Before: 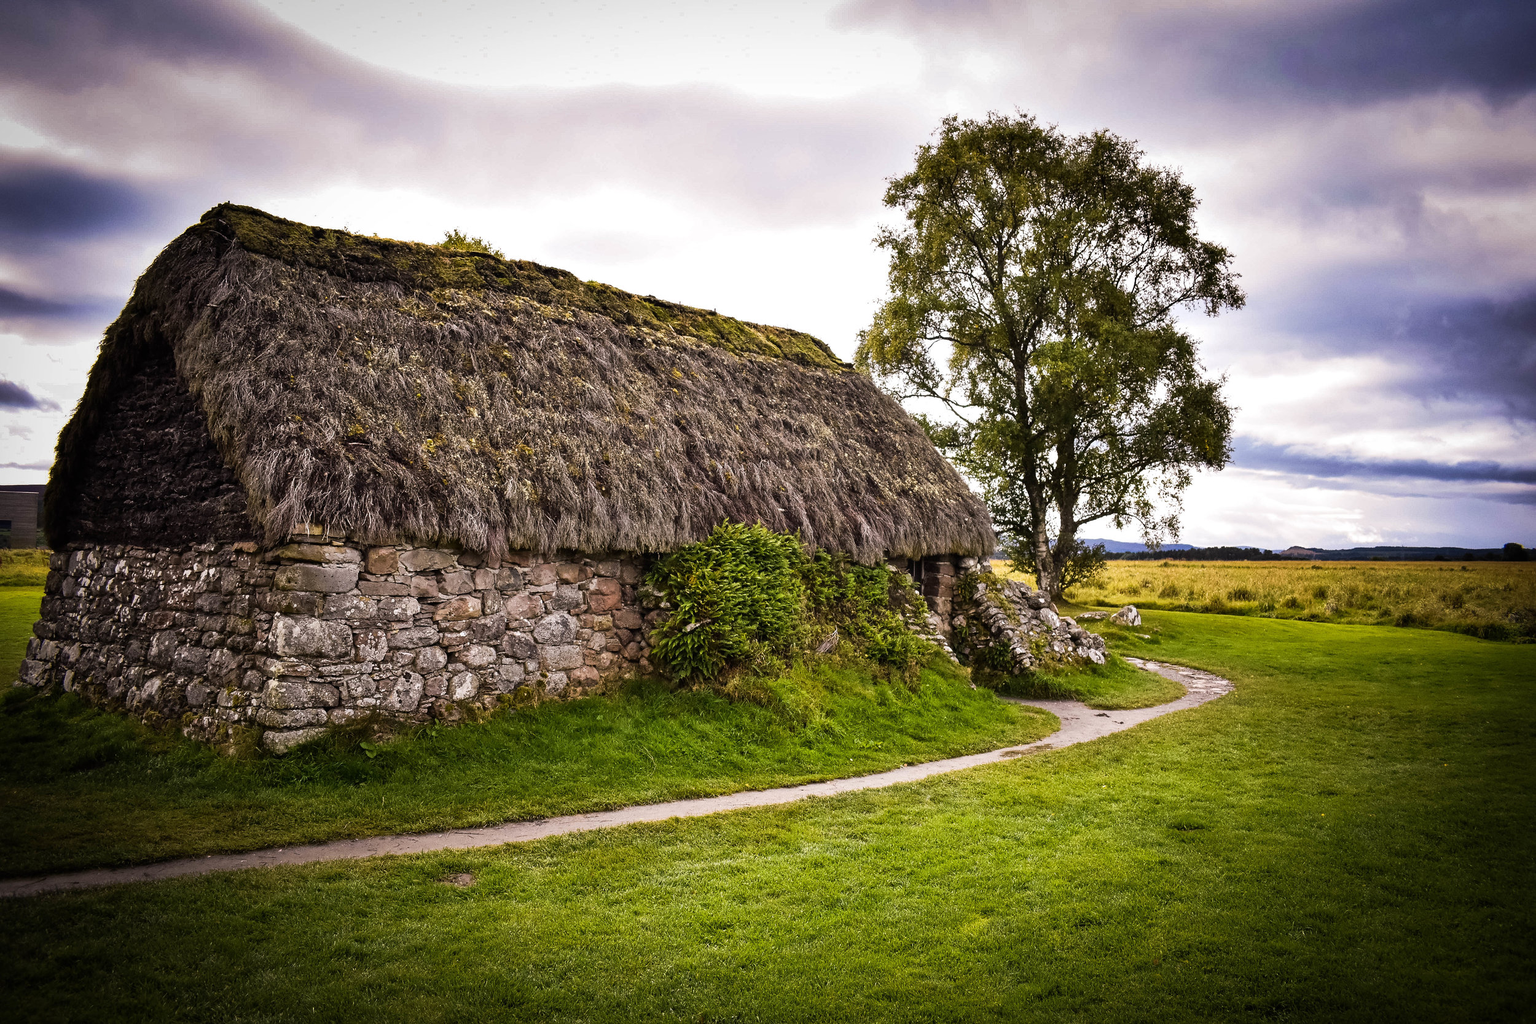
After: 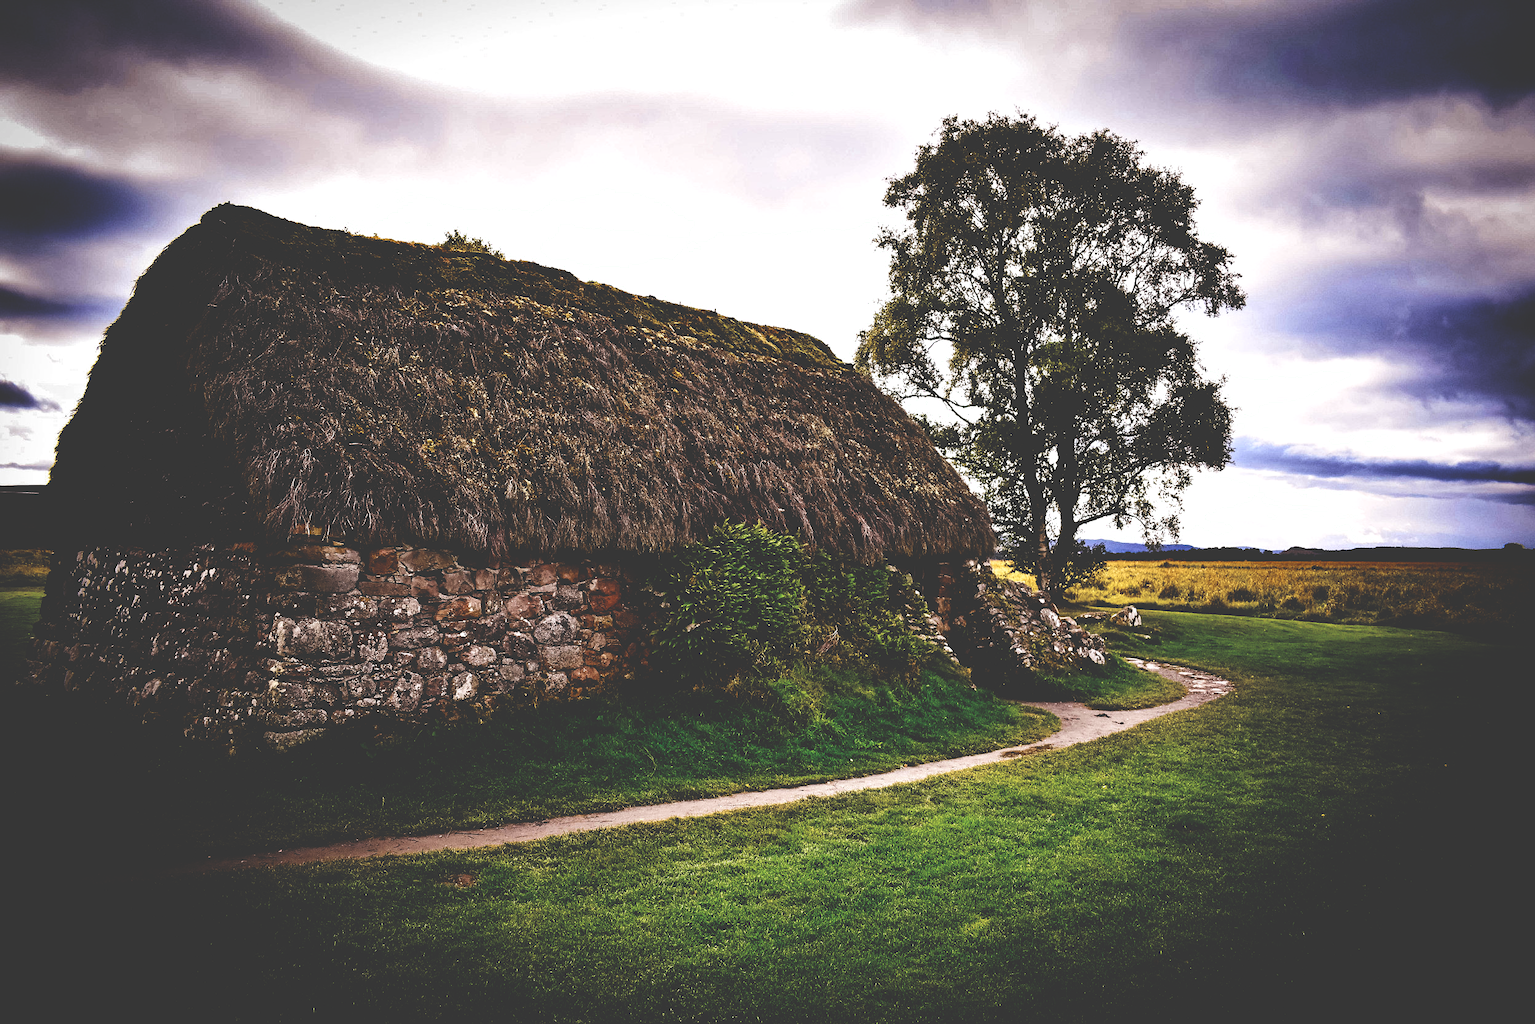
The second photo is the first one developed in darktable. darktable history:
color zones: curves: ch0 [(0, 0.5) (0.125, 0.4) (0.25, 0.5) (0.375, 0.4) (0.5, 0.4) (0.625, 0.6) (0.75, 0.6) (0.875, 0.5)]; ch1 [(0, 0.35) (0.125, 0.45) (0.25, 0.35) (0.375, 0.35) (0.5, 0.35) (0.625, 0.35) (0.75, 0.45) (0.875, 0.35)]; ch2 [(0, 0.6) (0.125, 0.5) (0.25, 0.5) (0.375, 0.6) (0.5, 0.6) (0.625, 0.5) (0.75, 0.5) (0.875, 0.5)]
base curve: curves: ch0 [(0, 0.036) (0.083, 0.04) (0.804, 1)], preserve colors none
